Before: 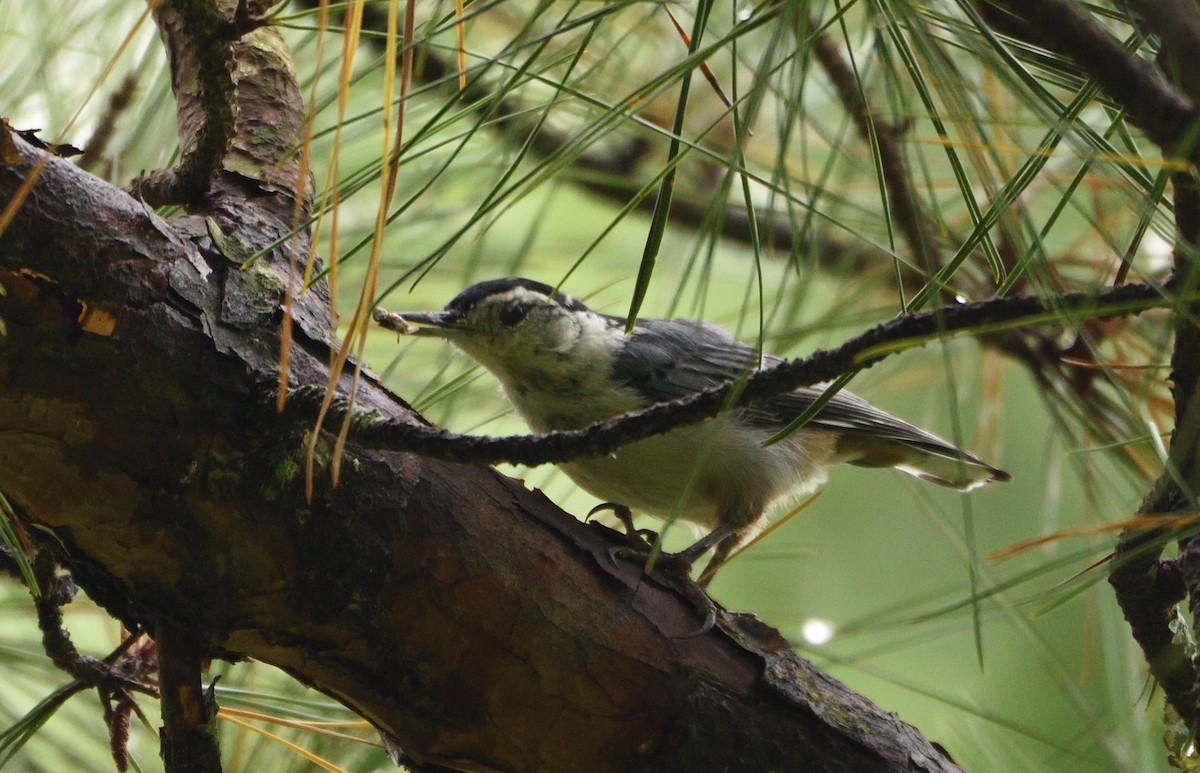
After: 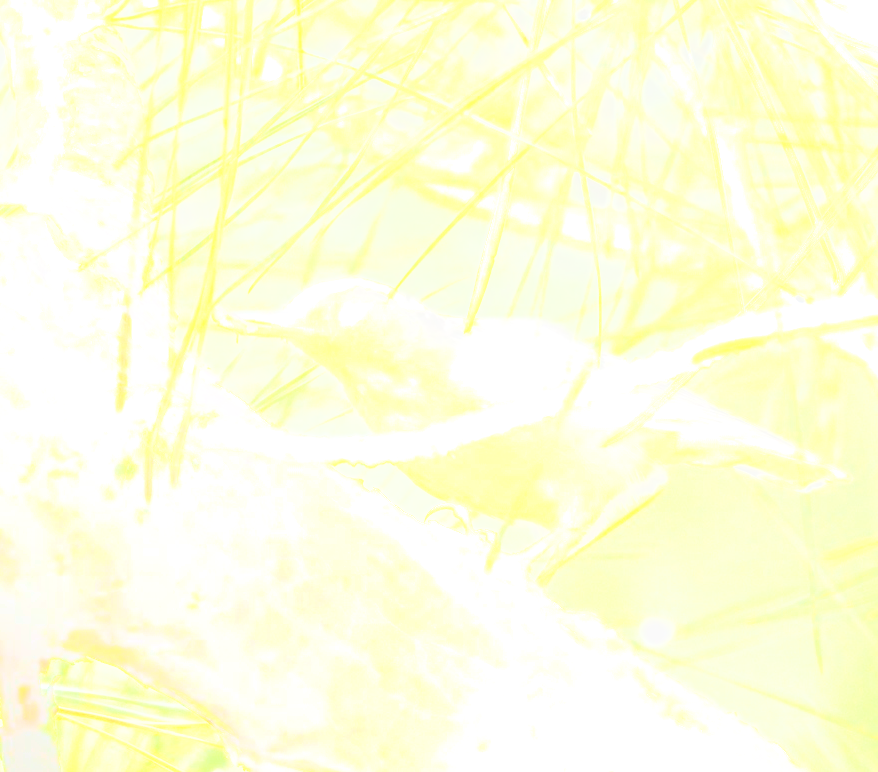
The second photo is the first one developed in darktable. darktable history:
crop: left 13.443%, right 13.31%
exposure: black level correction 0.001, exposure 1.3 EV, compensate highlight preservation false
bloom: size 85%, threshold 5%, strength 85%
local contrast: mode bilateral grid, contrast 20, coarseness 50, detail 120%, midtone range 0.2
base curve: curves: ch0 [(0, 0) (0.028, 0.03) (0.121, 0.232) (0.46, 0.748) (0.859, 0.968) (1, 1)], preserve colors none
